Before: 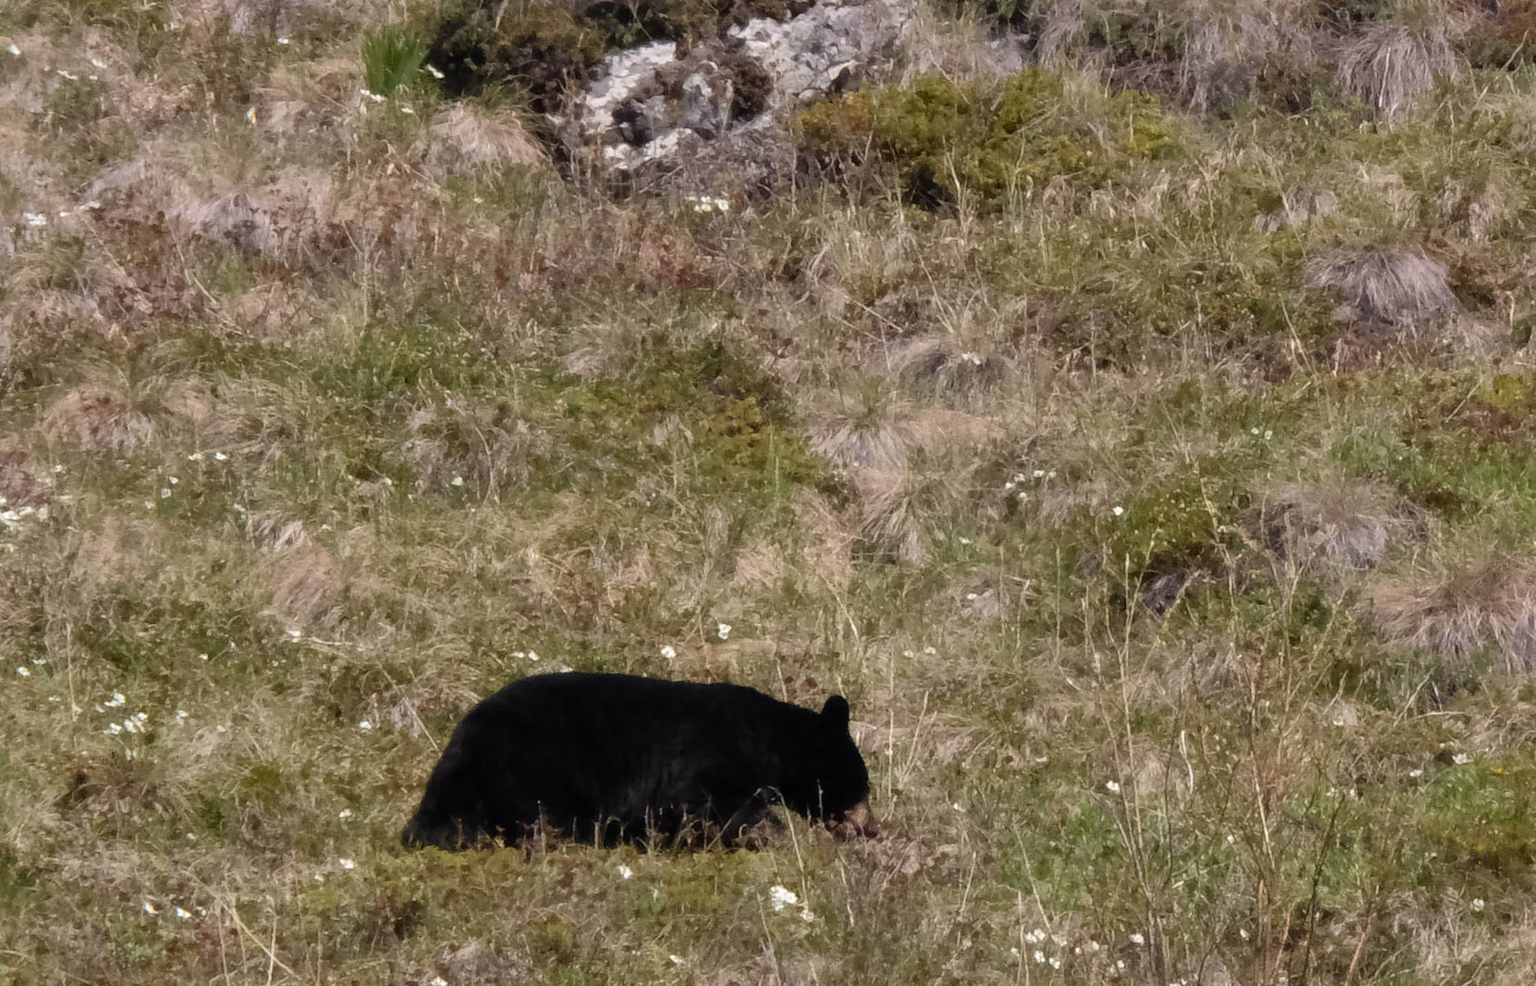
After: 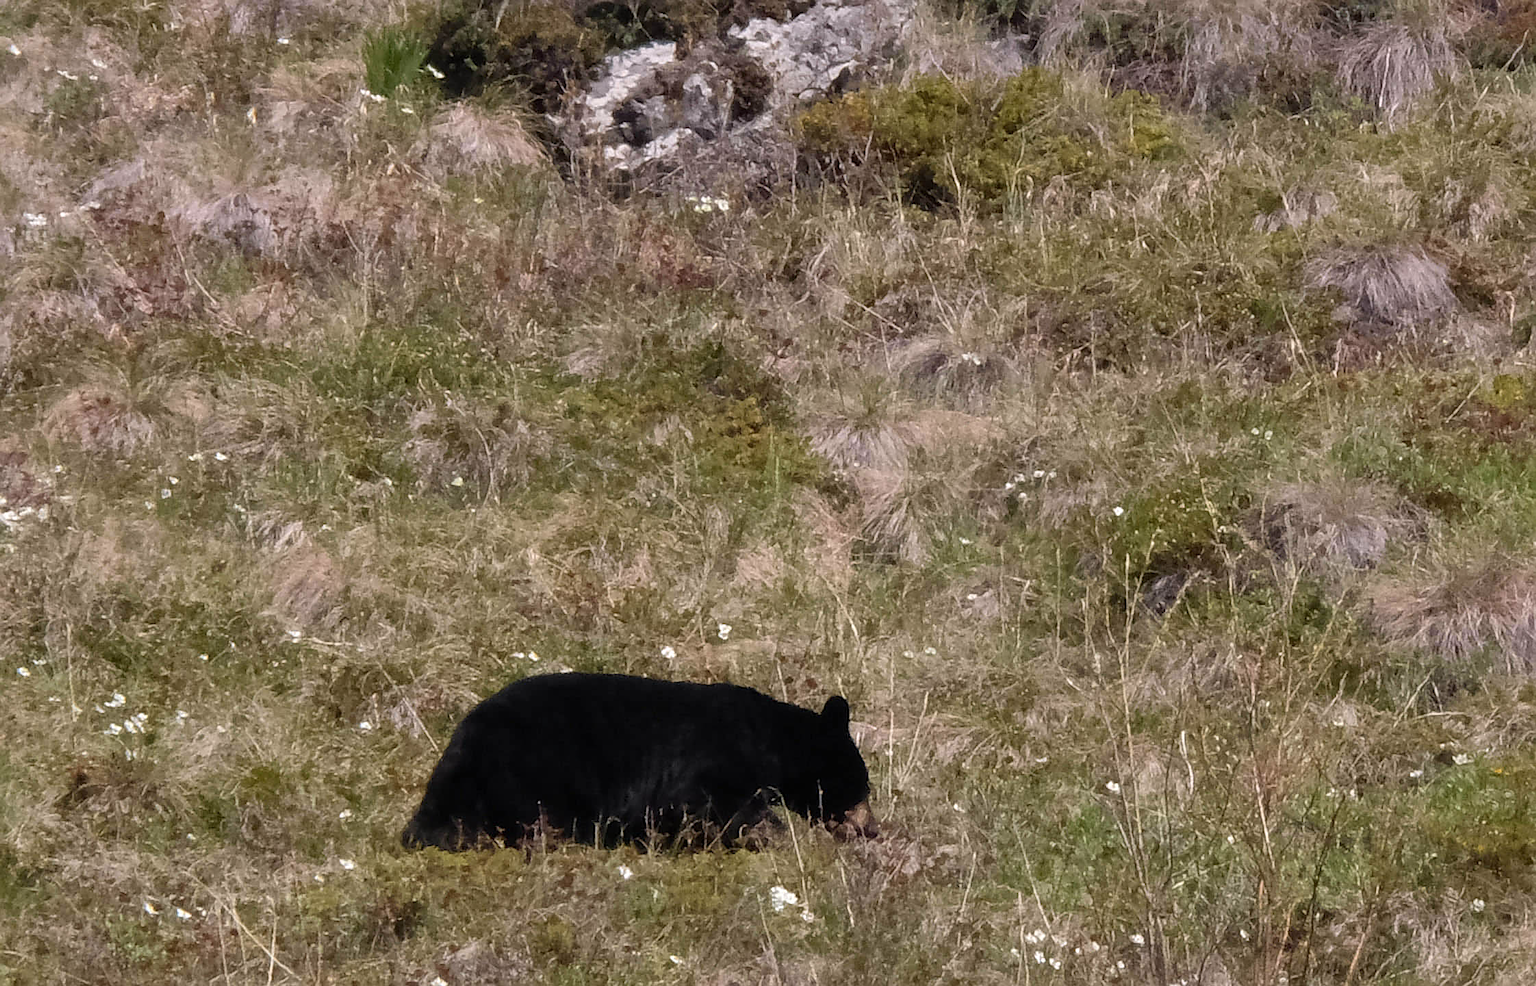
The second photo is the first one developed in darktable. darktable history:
sharpen: on, module defaults
white balance: red 1.009, blue 1.027
